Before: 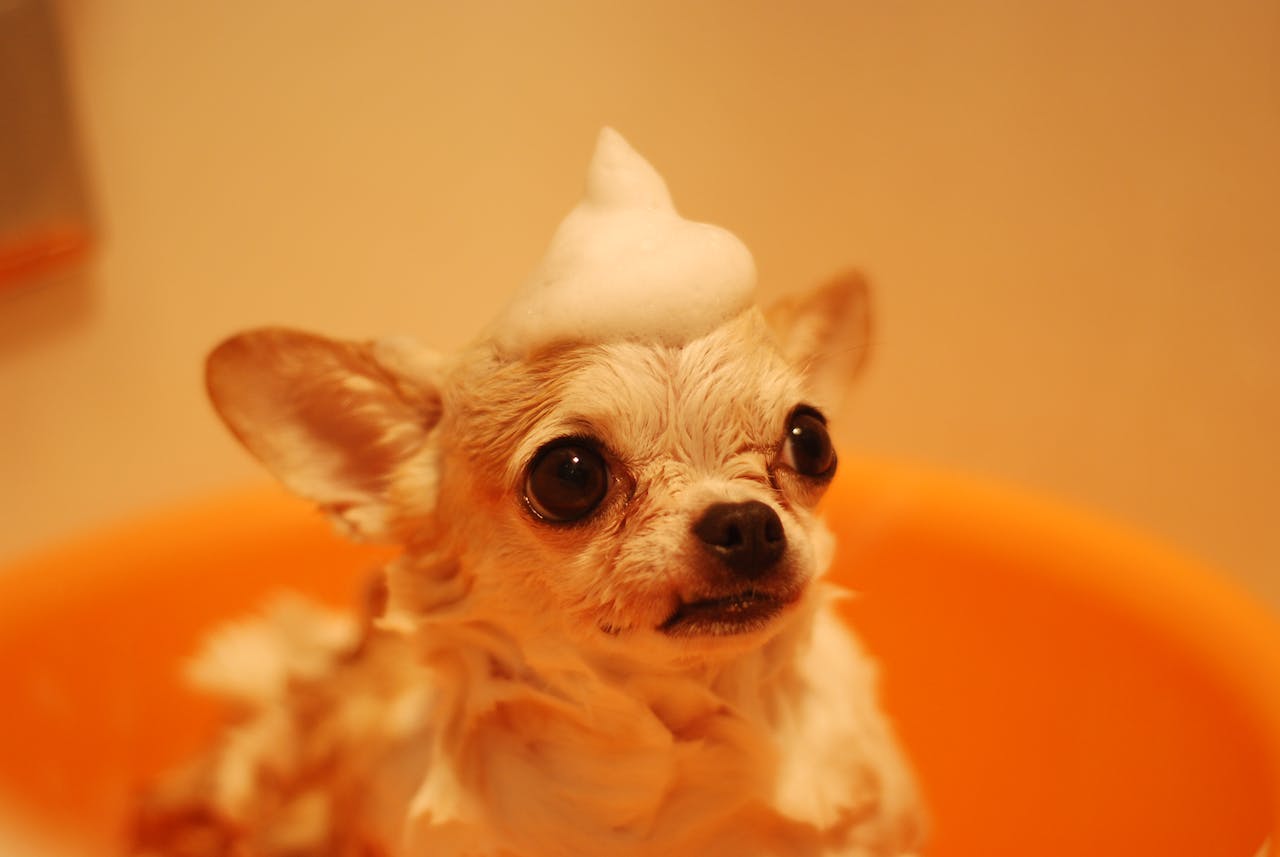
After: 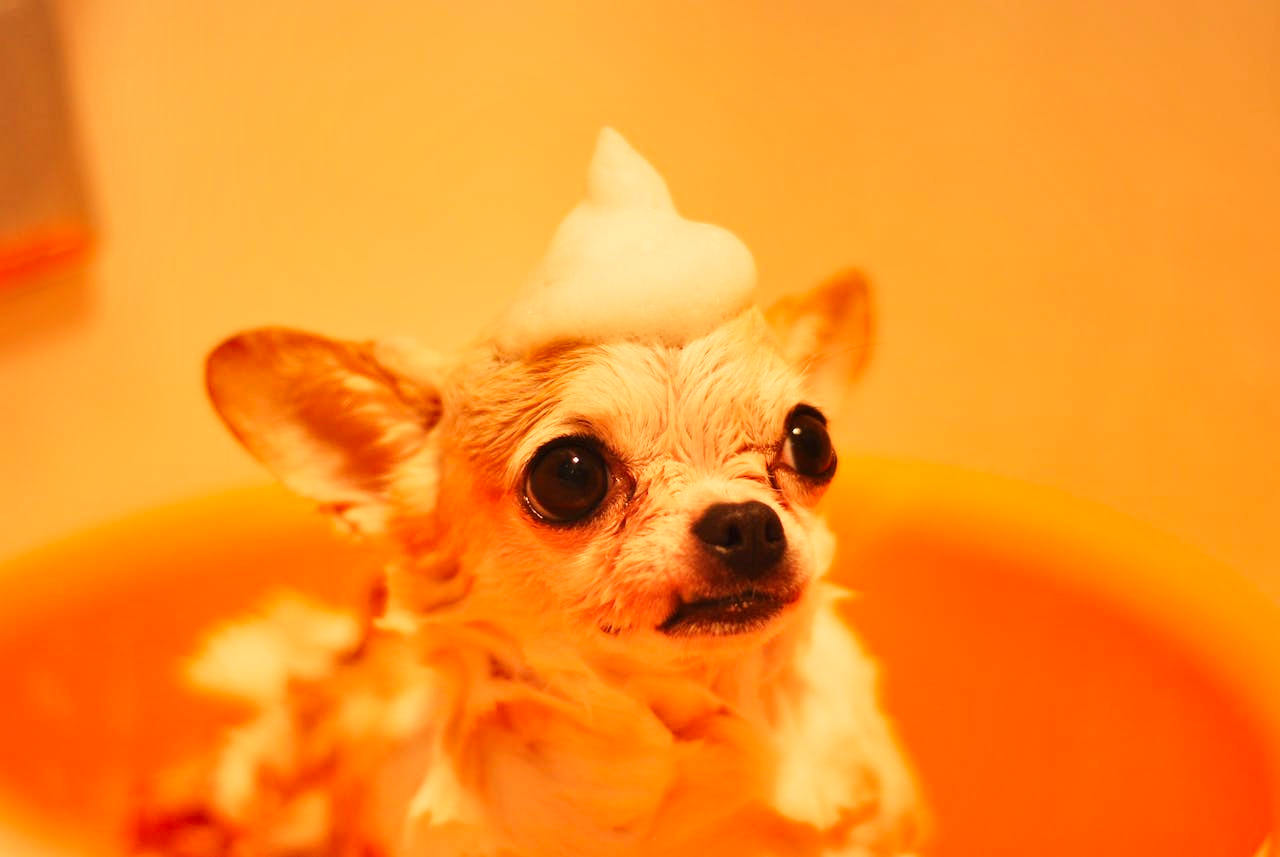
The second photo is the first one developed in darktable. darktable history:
base curve: curves: ch0 [(0, 0) (0.025, 0.046) (0.112, 0.277) (0.467, 0.74) (0.814, 0.929) (1, 0.942)]
shadows and highlights: low approximation 0.01, soften with gaussian
